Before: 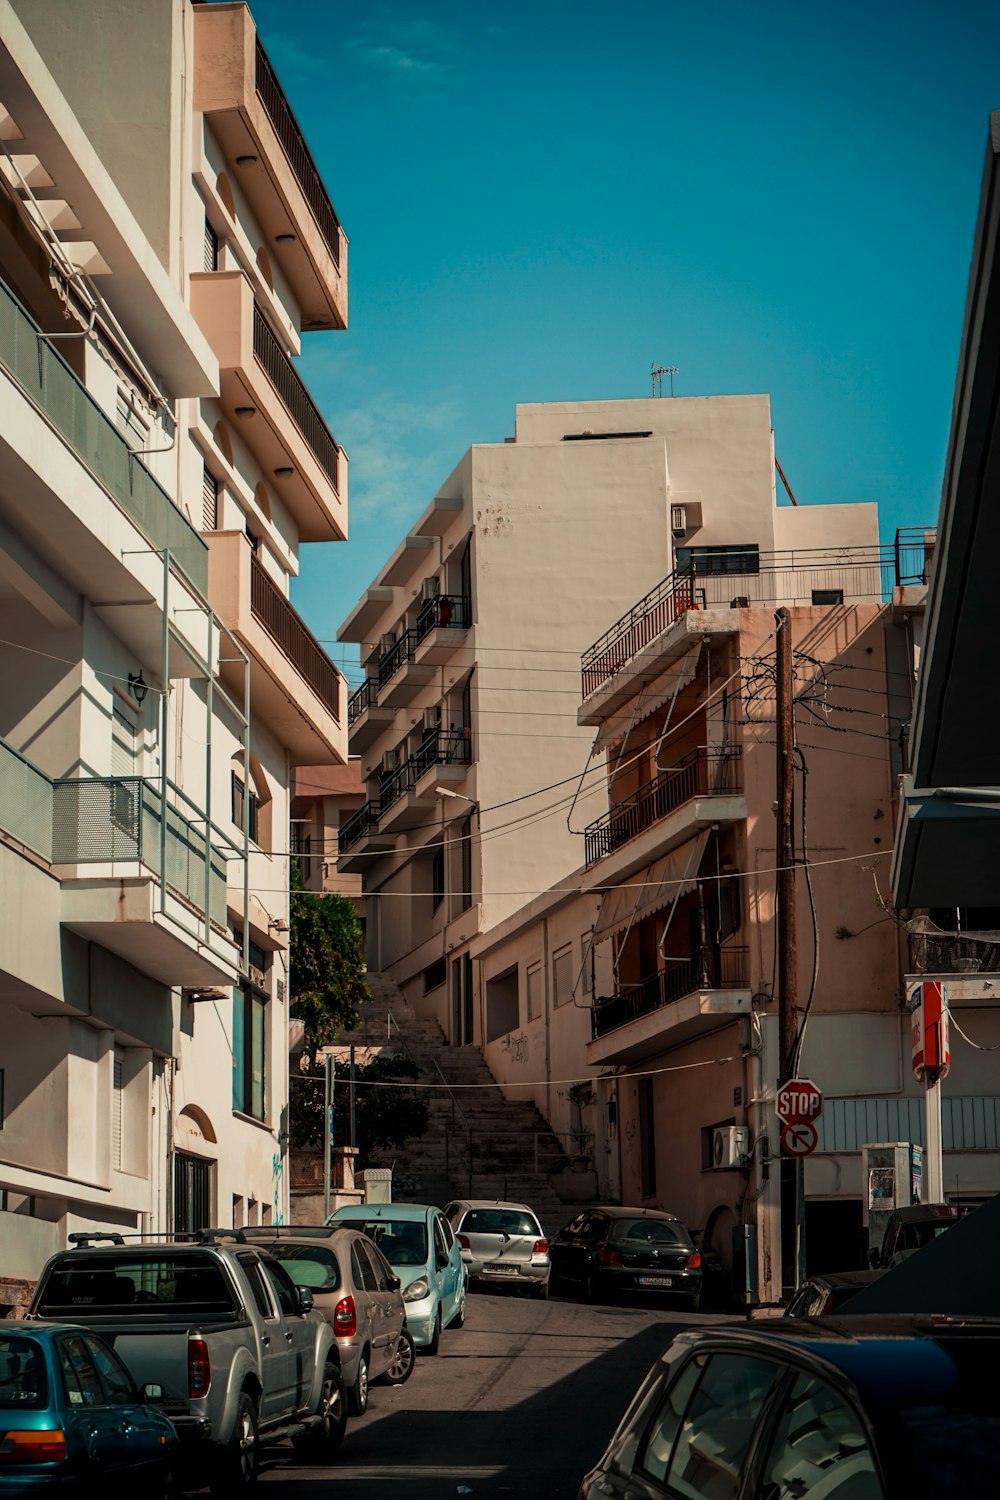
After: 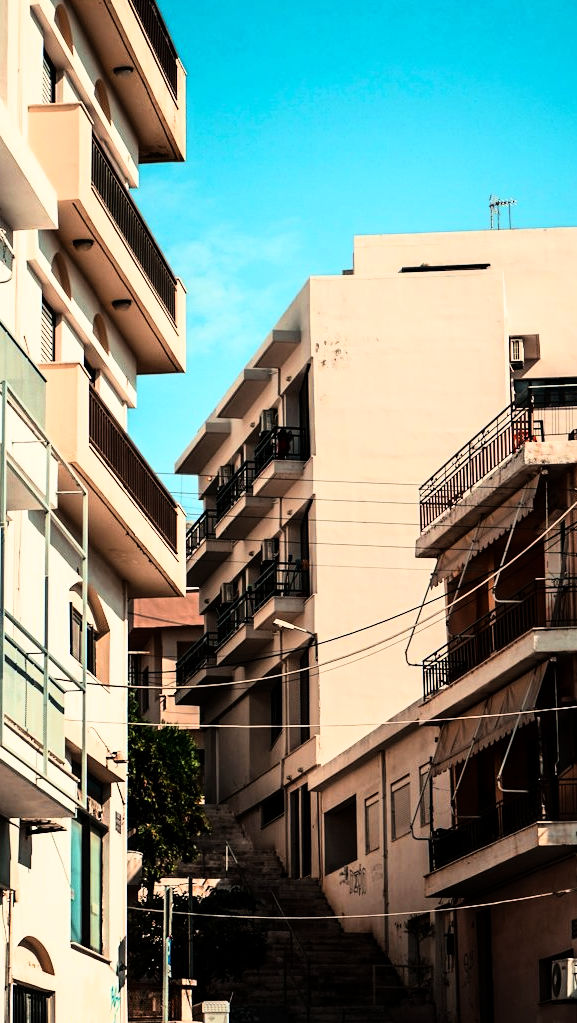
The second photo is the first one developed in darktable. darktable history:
crop: left 16.202%, top 11.208%, right 26.045%, bottom 20.557%
rgb curve: curves: ch0 [(0, 0) (0.21, 0.15) (0.24, 0.21) (0.5, 0.75) (0.75, 0.96) (0.89, 0.99) (1, 1)]; ch1 [(0, 0.02) (0.21, 0.13) (0.25, 0.2) (0.5, 0.67) (0.75, 0.9) (0.89, 0.97) (1, 1)]; ch2 [(0, 0.02) (0.21, 0.13) (0.25, 0.2) (0.5, 0.67) (0.75, 0.9) (0.89, 0.97) (1, 1)], compensate middle gray true
